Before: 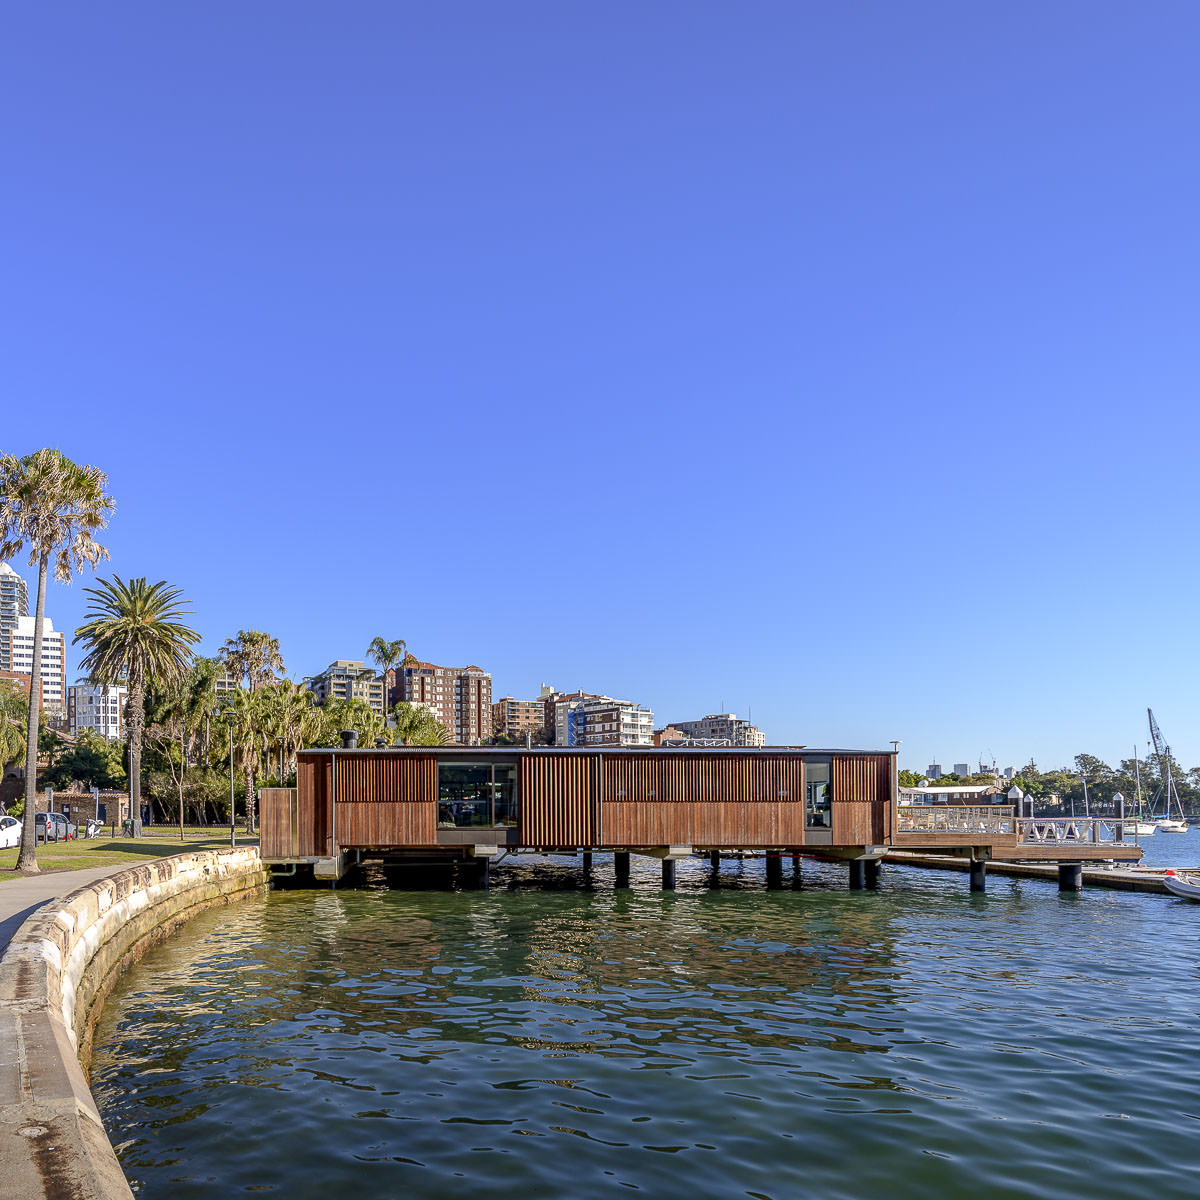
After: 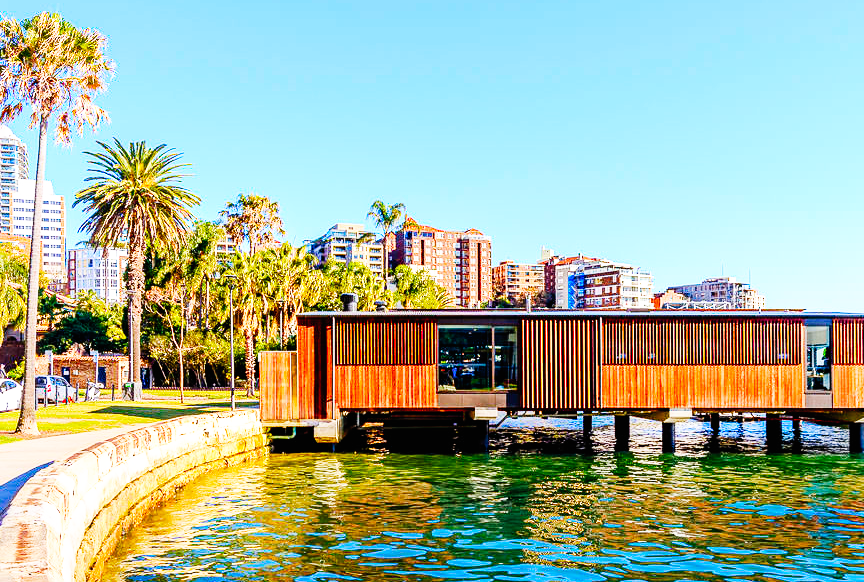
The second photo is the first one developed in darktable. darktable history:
color balance rgb: perceptual saturation grading › global saturation 35%, perceptual saturation grading › highlights -30%, perceptual saturation grading › shadows 35%, perceptual brilliance grading › global brilliance 3%, perceptual brilliance grading › highlights -3%, perceptual brilliance grading › shadows 3%
crop: top 36.498%, right 27.964%, bottom 14.995%
contrast brightness saturation: contrast 0.07, brightness 0.08, saturation 0.18
base curve: curves: ch0 [(0, 0) (0.007, 0.004) (0.027, 0.03) (0.046, 0.07) (0.207, 0.54) (0.442, 0.872) (0.673, 0.972) (1, 1)], preserve colors none
